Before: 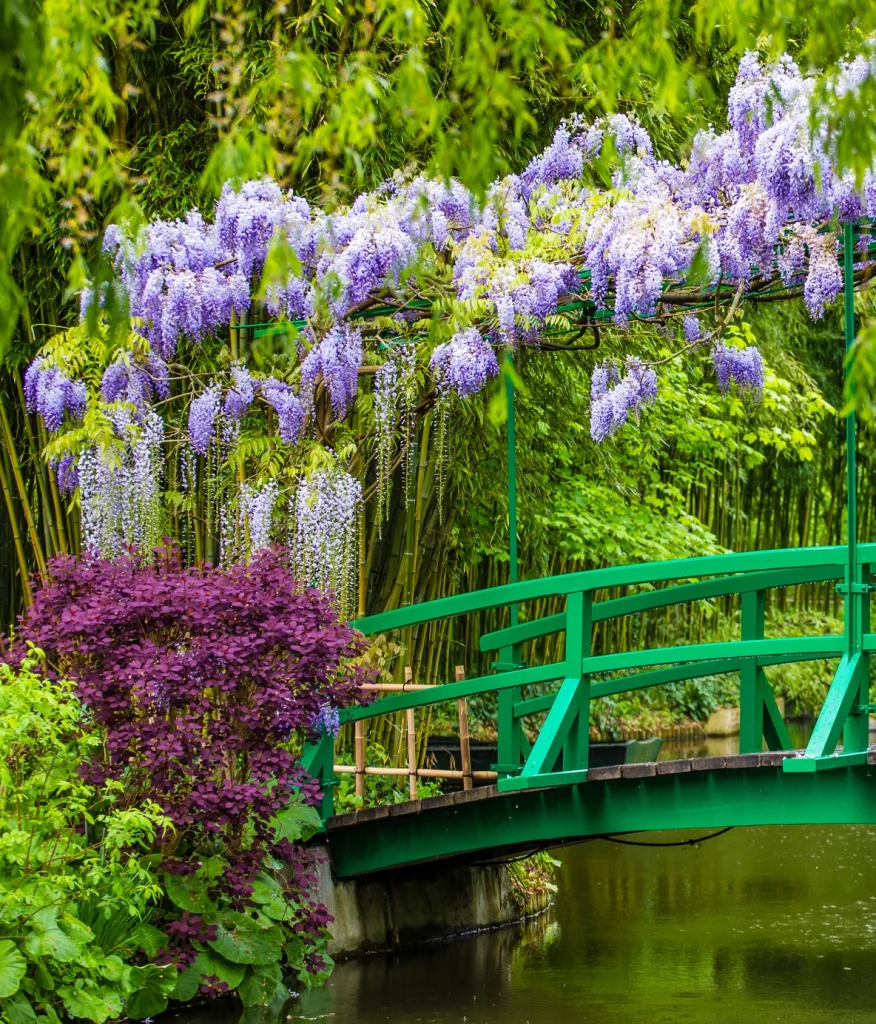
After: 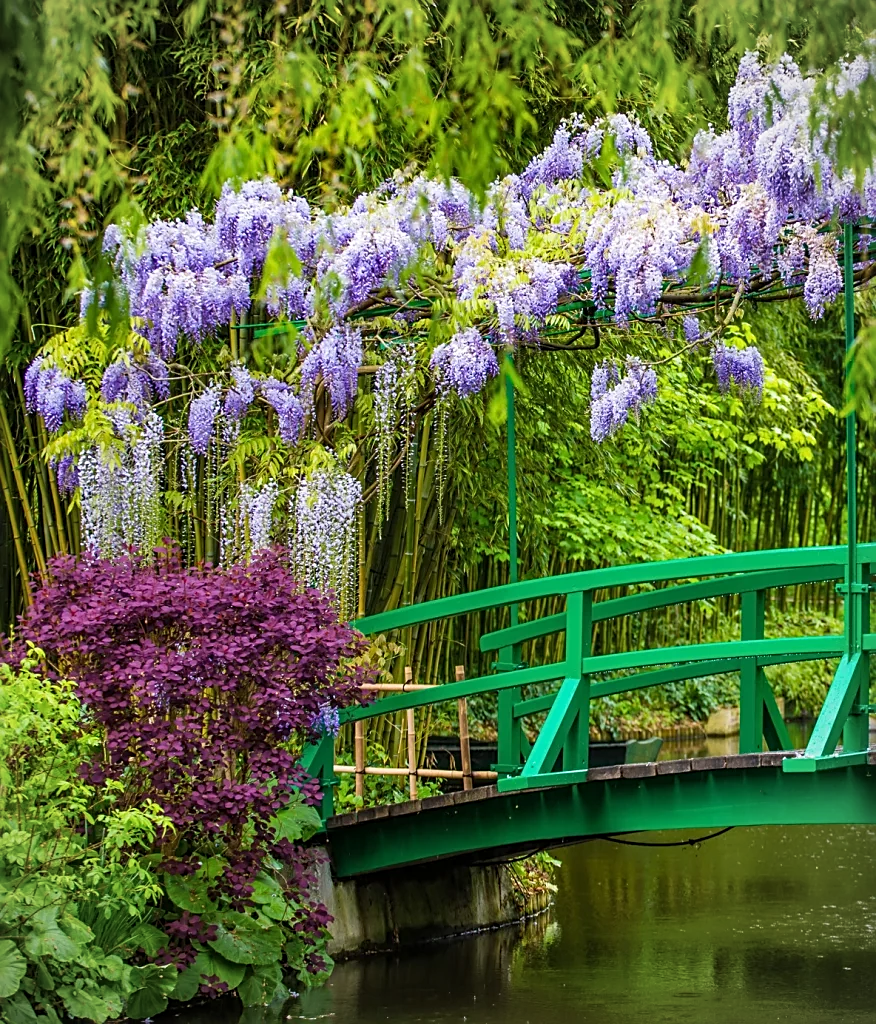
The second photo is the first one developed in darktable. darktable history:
vignetting: fall-off radius 81.6%
sharpen: on, module defaults
